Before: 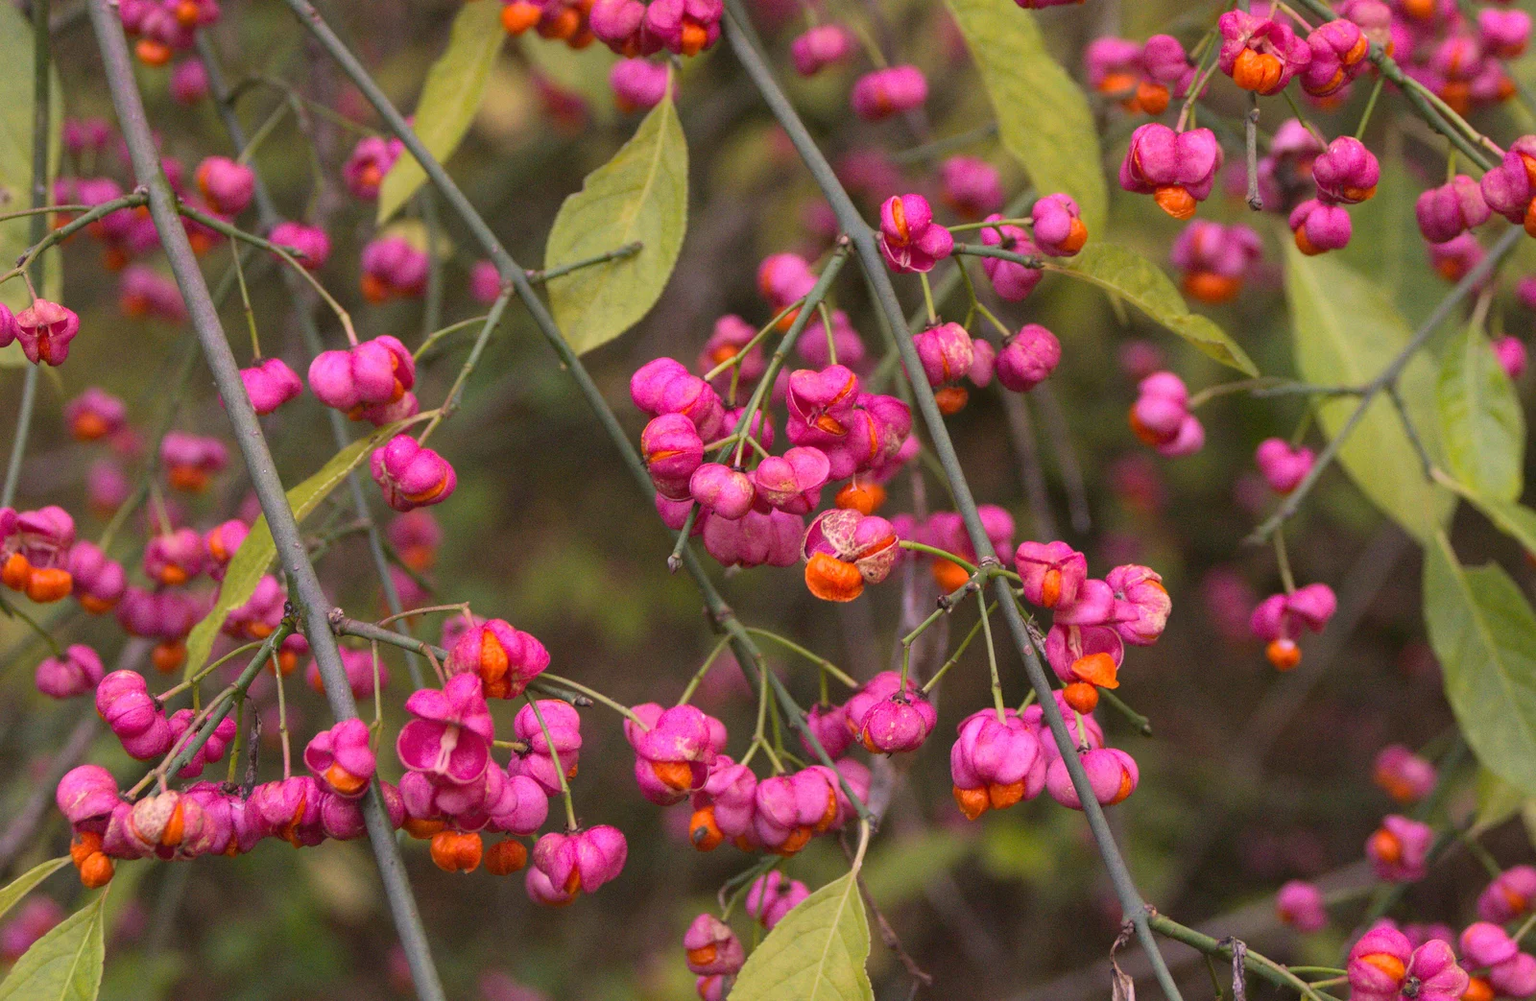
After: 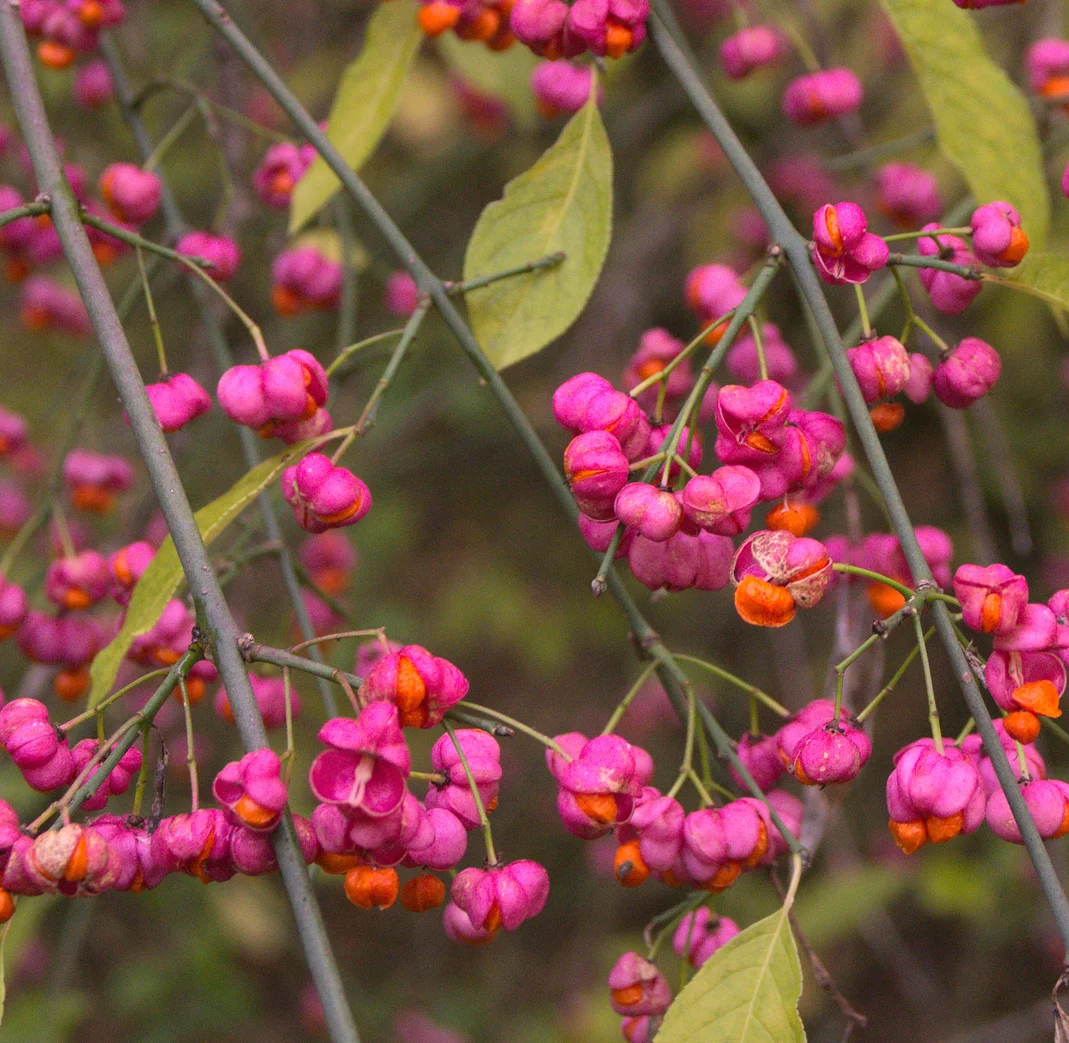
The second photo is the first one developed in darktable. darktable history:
crop and rotate: left 6.551%, right 26.632%
